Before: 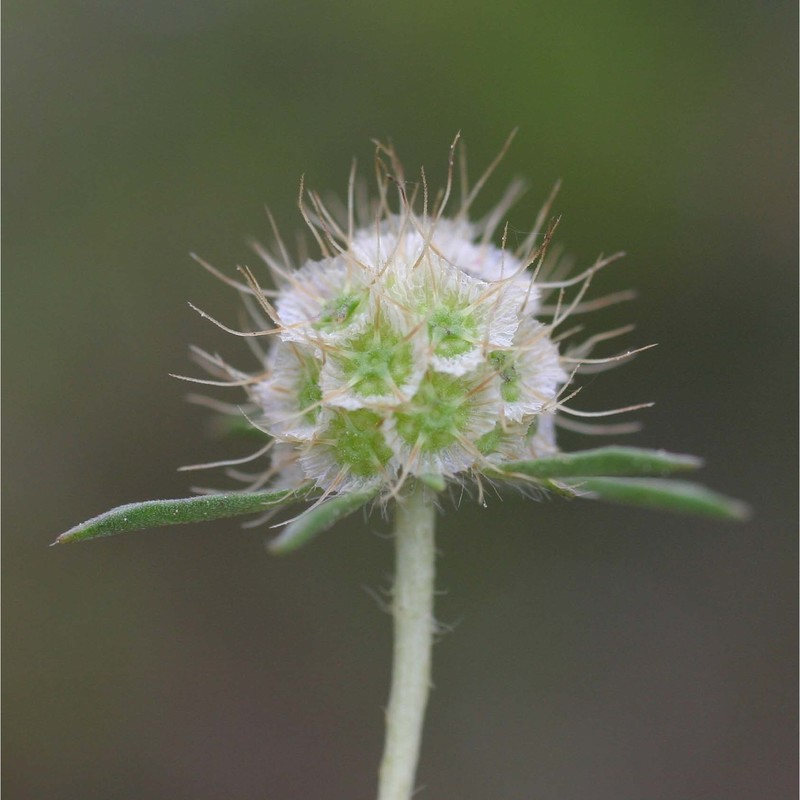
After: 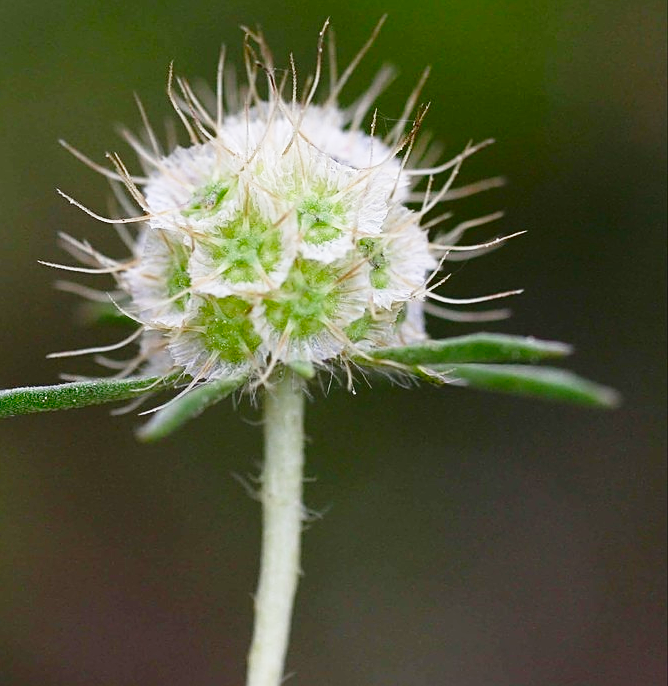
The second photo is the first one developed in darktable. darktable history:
contrast brightness saturation: contrast 0.104, brightness -0.274, saturation 0.146
crop: left 16.436%, top 14.249%
color zones: curves: ch0 [(0, 0.5) (0.143, 0.5) (0.286, 0.5) (0.429, 0.5) (0.571, 0.5) (0.714, 0.476) (0.857, 0.5) (1, 0.5)]; ch2 [(0, 0.5) (0.143, 0.5) (0.286, 0.5) (0.429, 0.5) (0.571, 0.5) (0.714, 0.487) (0.857, 0.5) (1, 0.5)]
sharpen: on, module defaults
base curve: curves: ch0 [(0, 0) (0.028, 0.03) (0.121, 0.232) (0.46, 0.748) (0.859, 0.968) (1, 1)], preserve colors none
